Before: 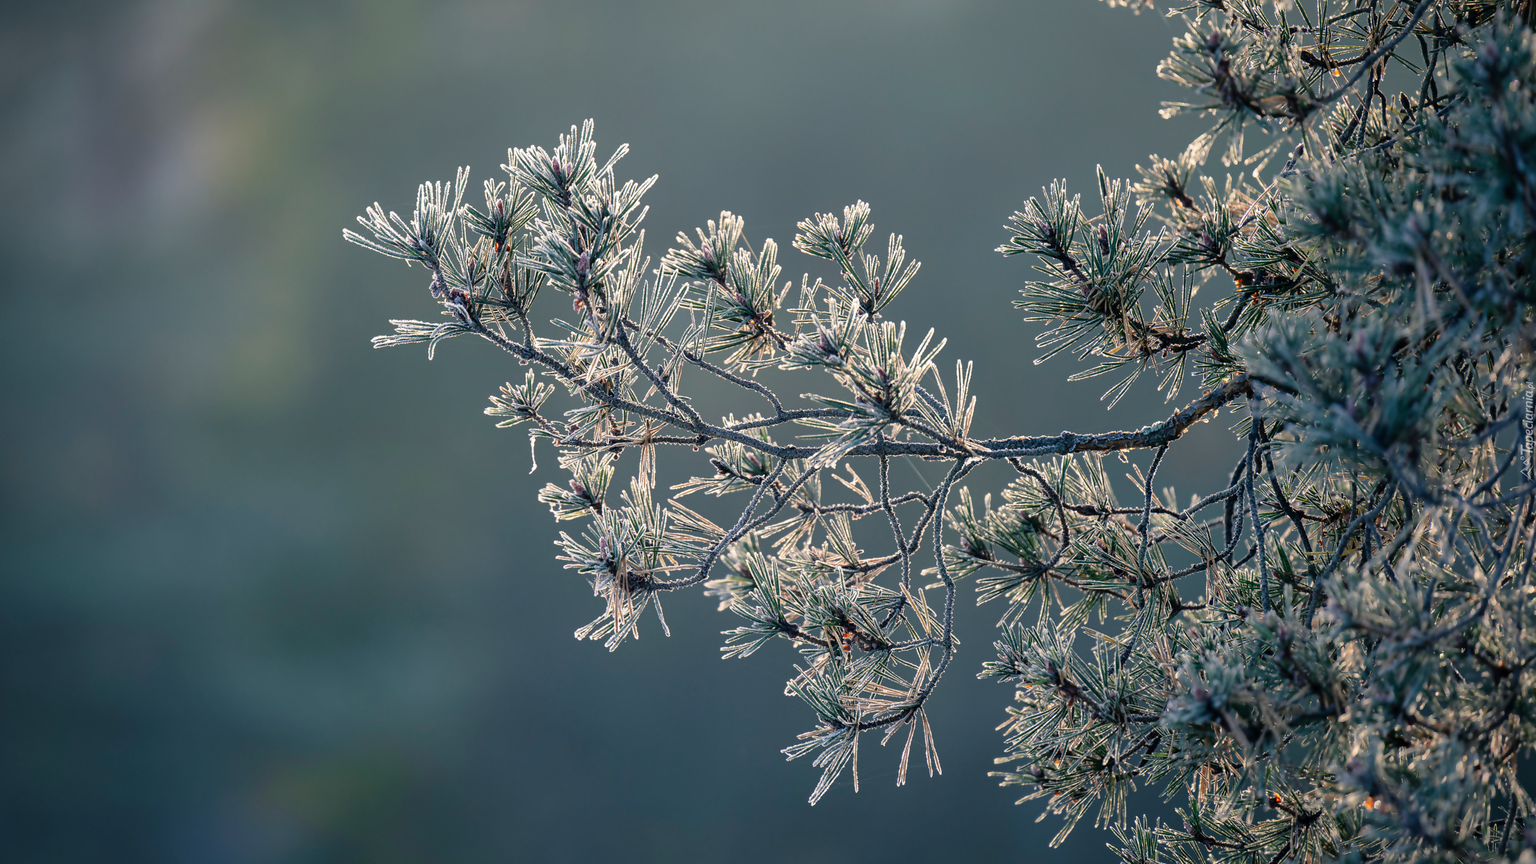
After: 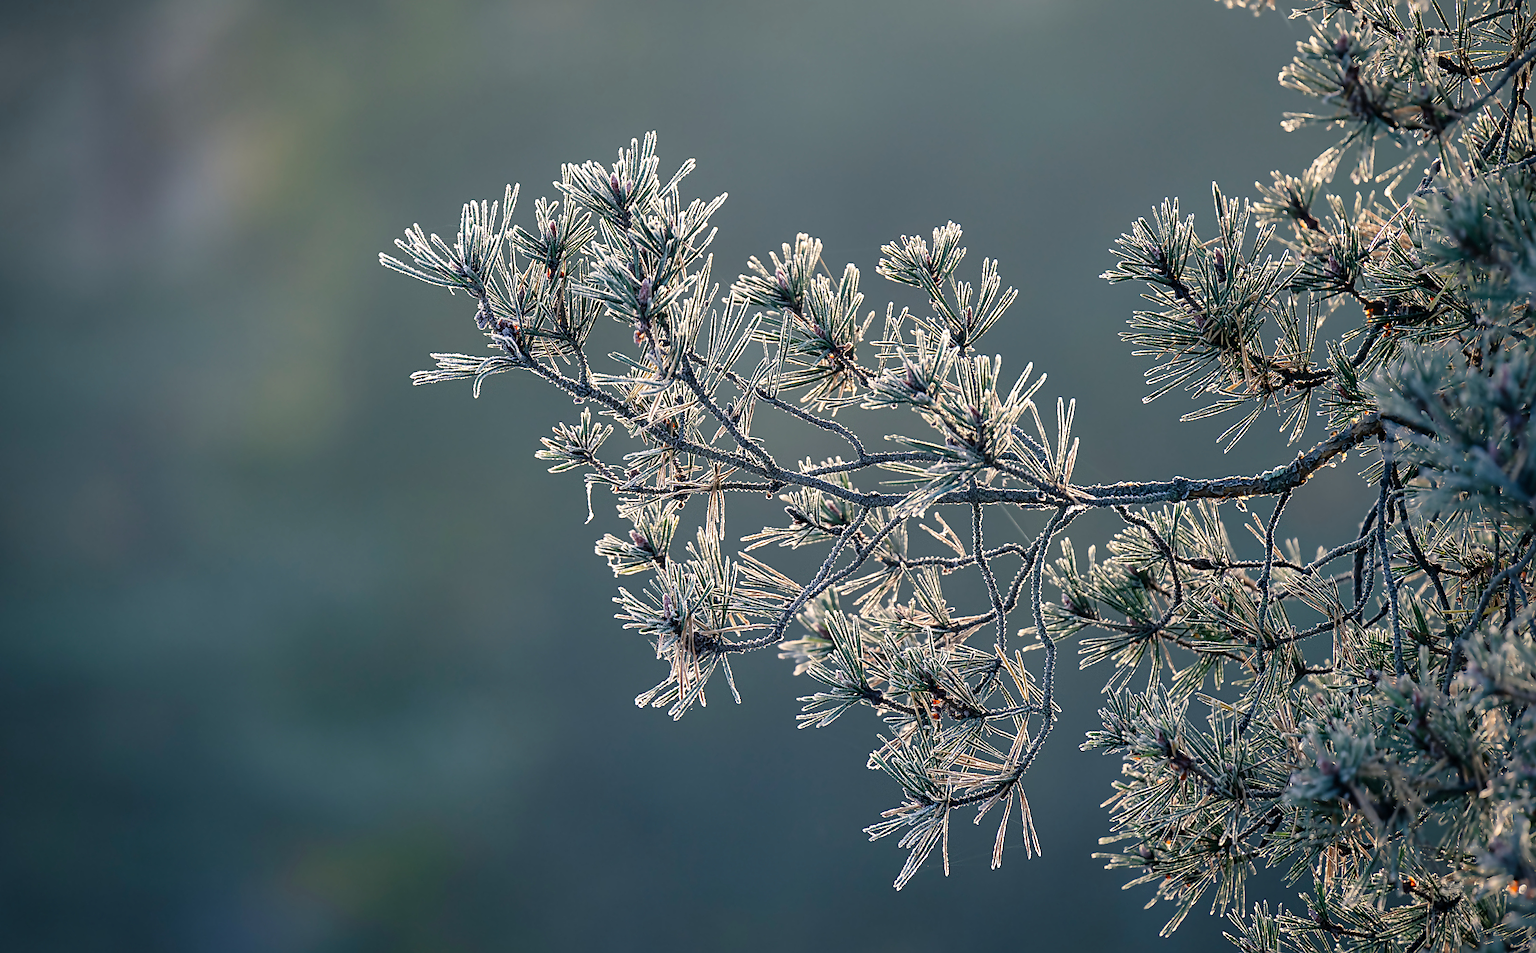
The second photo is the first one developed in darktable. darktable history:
sharpen: on, module defaults
crop: right 9.496%, bottom 0.034%
